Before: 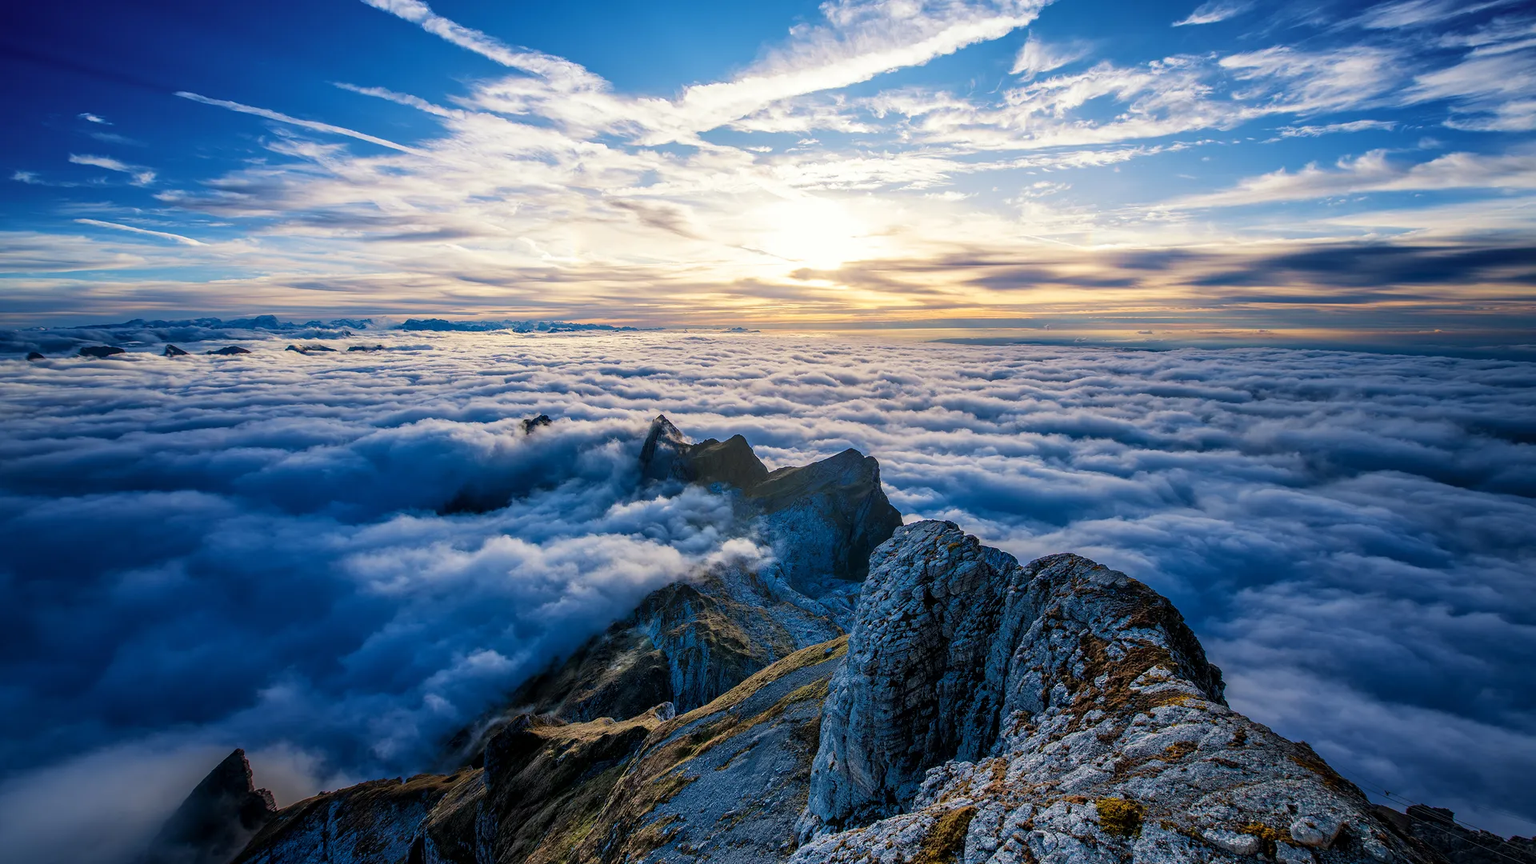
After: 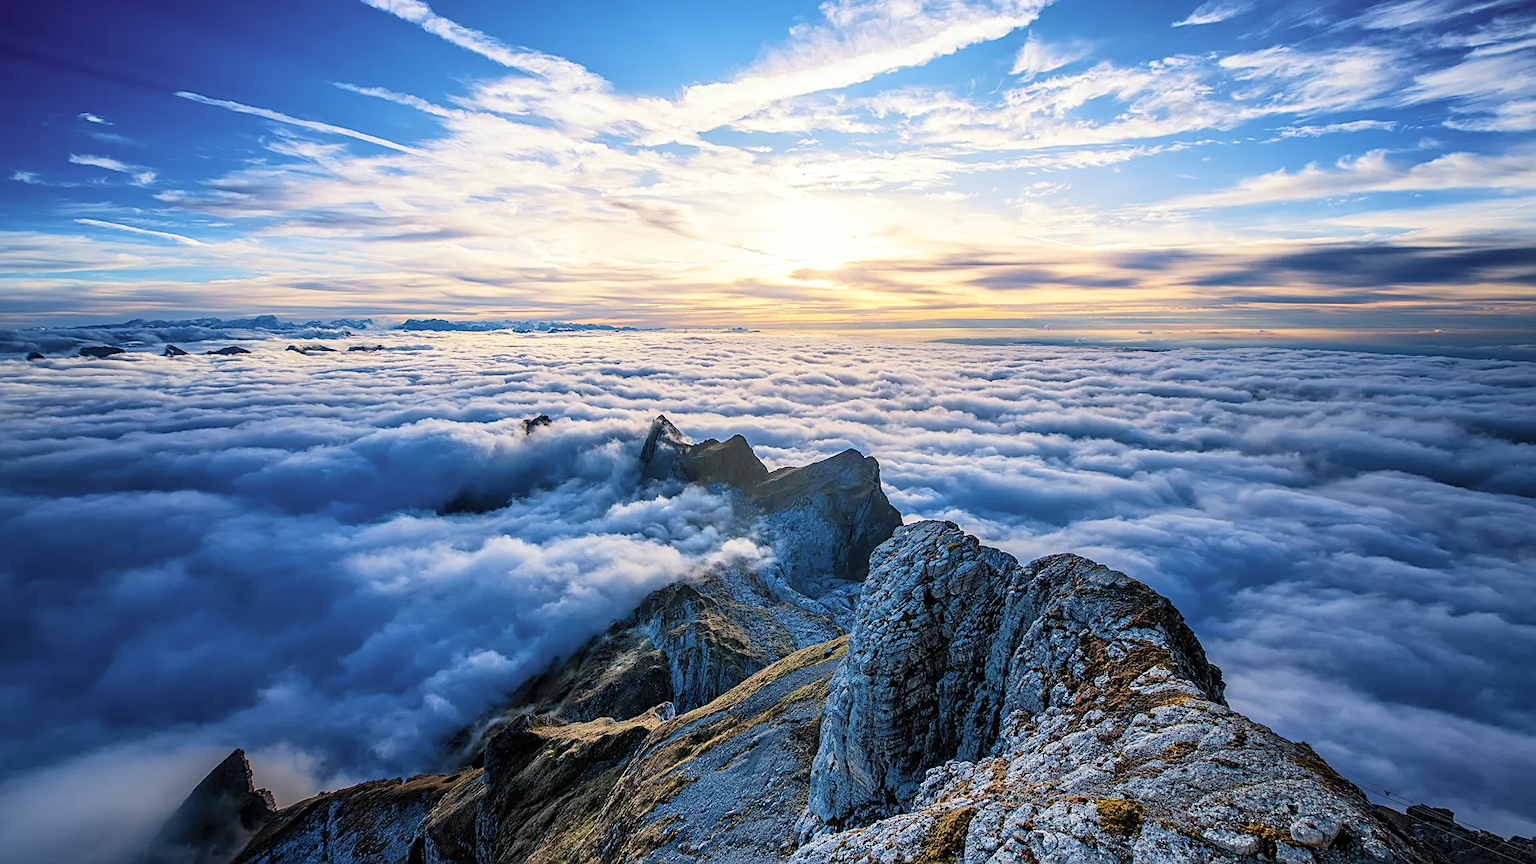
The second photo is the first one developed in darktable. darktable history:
sharpen: on, module defaults
contrast brightness saturation: contrast 0.138, brightness 0.206
